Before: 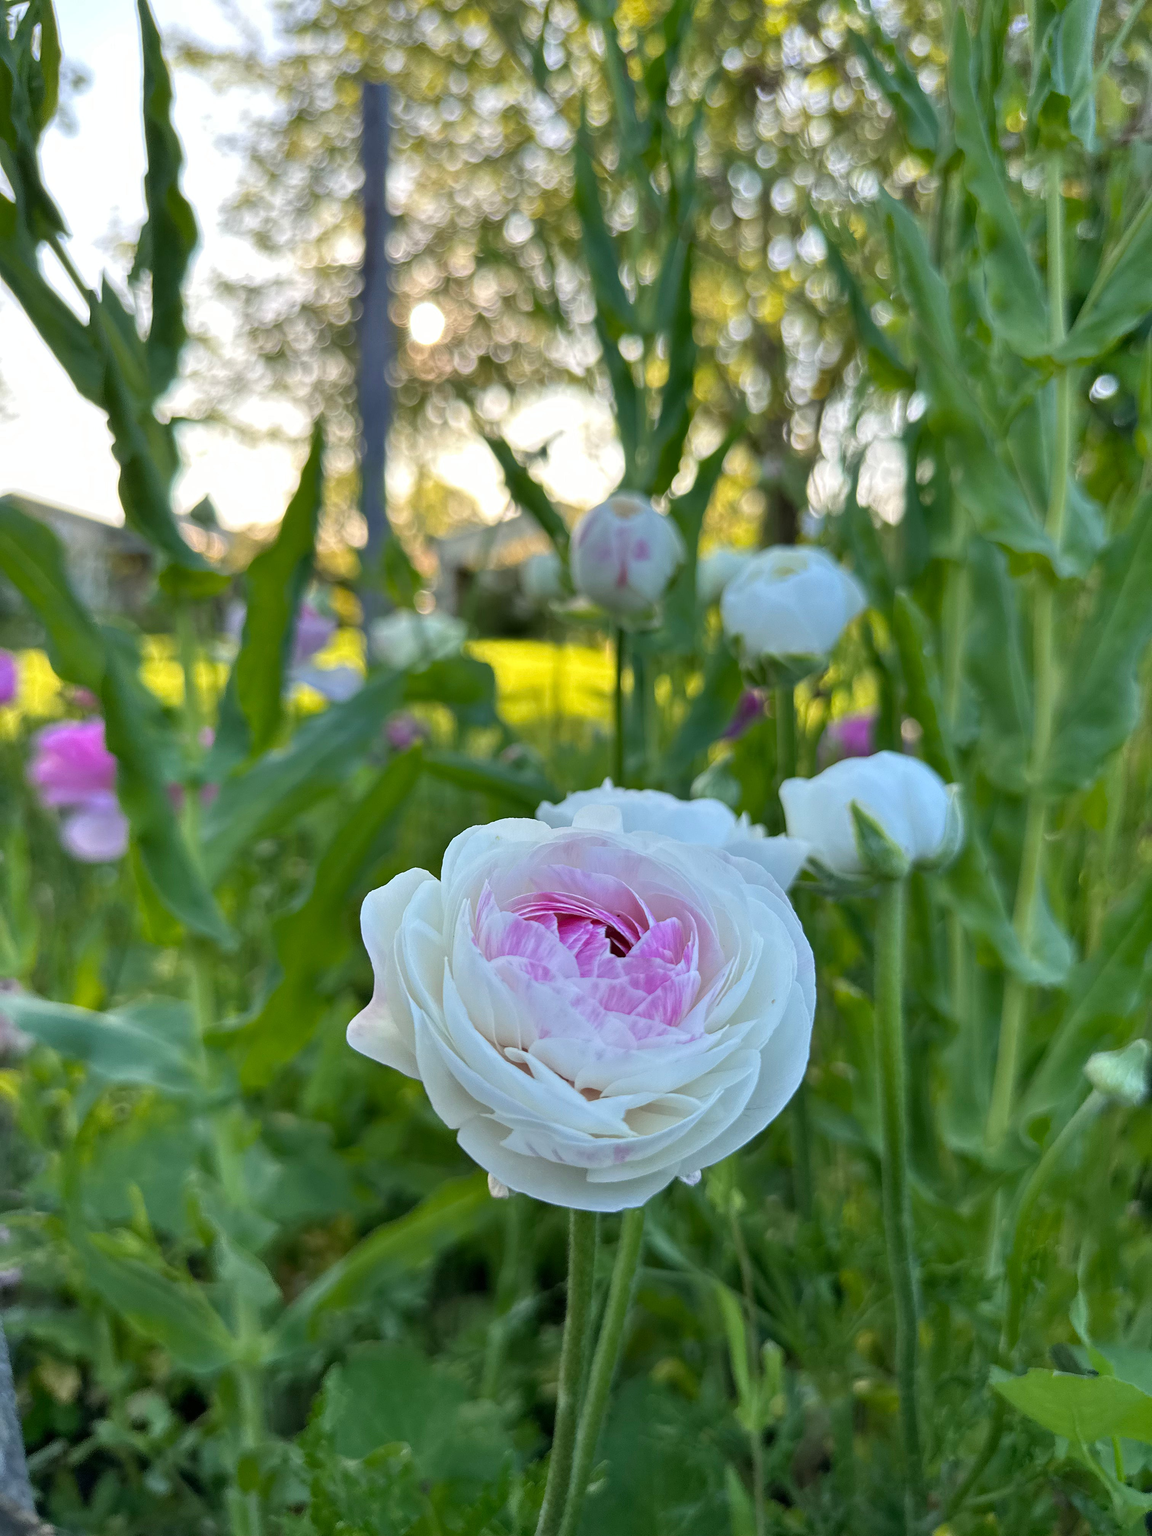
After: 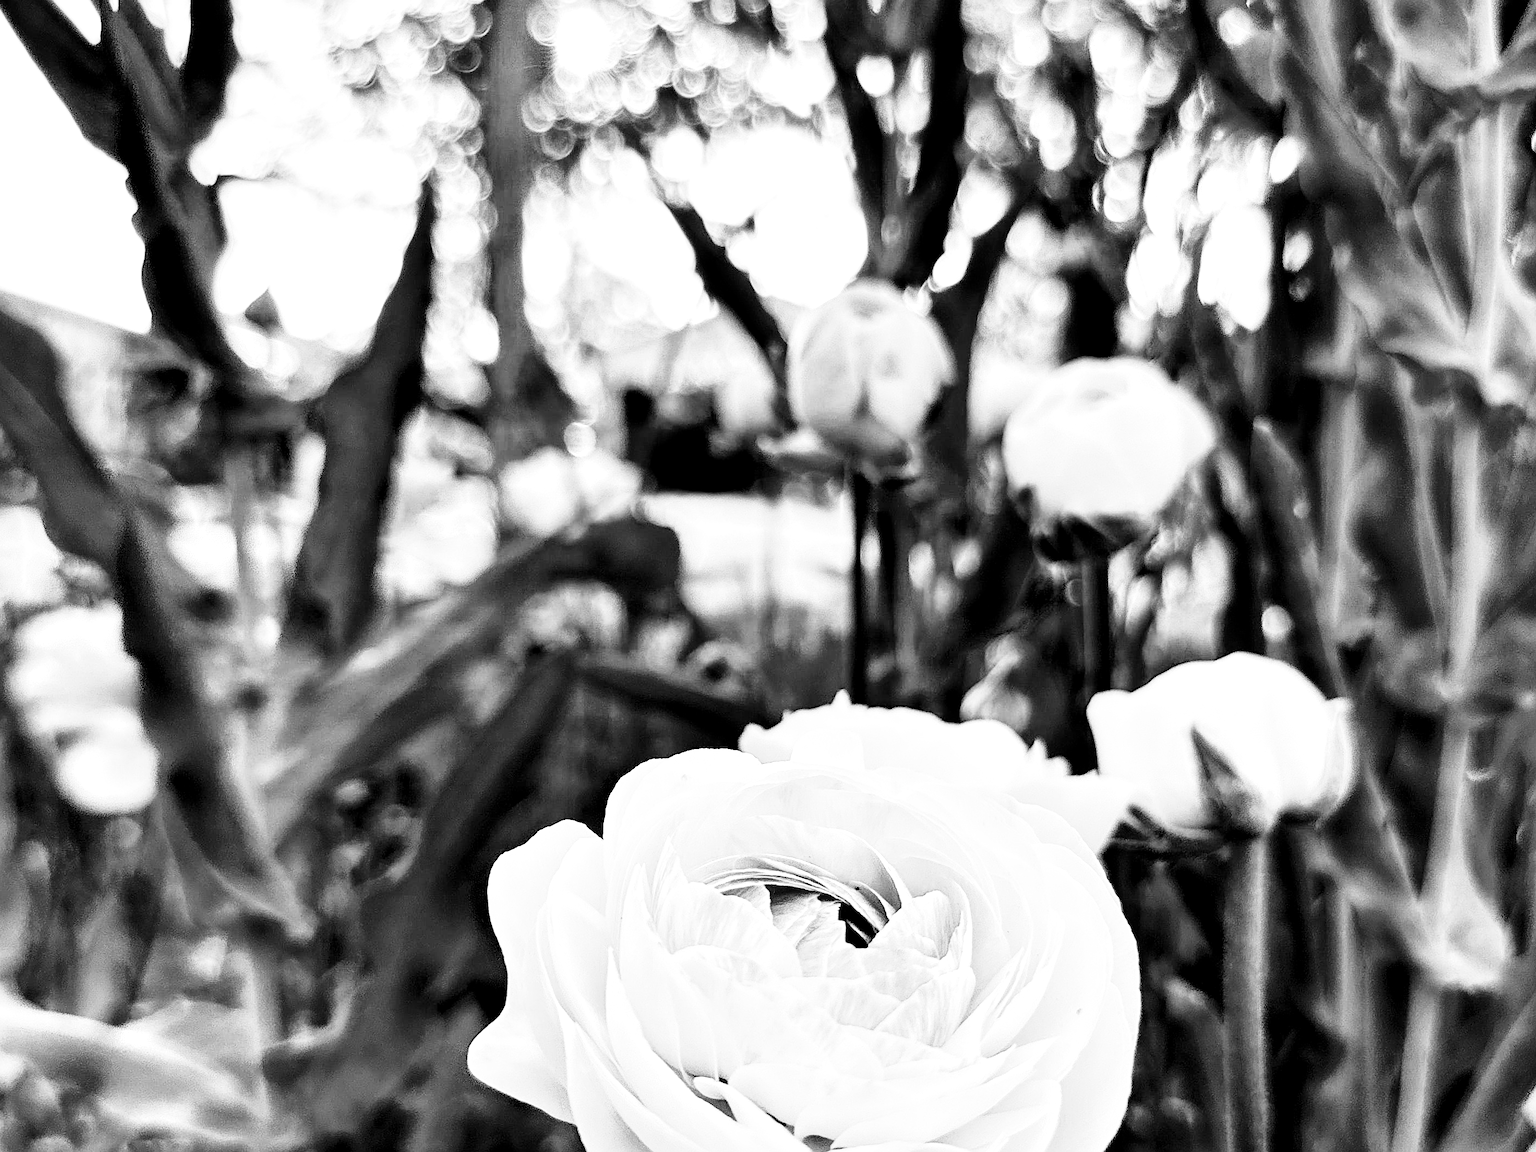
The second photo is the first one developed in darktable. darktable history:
rgb curve: curves: ch0 [(0, 0) (0.21, 0.15) (0.24, 0.21) (0.5, 0.75) (0.75, 0.96) (0.89, 0.99) (1, 1)]; ch1 [(0, 0.02) (0.21, 0.13) (0.25, 0.2) (0.5, 0.67) (0.75, 0.9) (0.89, 0.97) (1, 1)]; ch2 [(0, 0.02) (0.21, 0.13) (0.25, 0.2) (0.5, 0.67) (0.75, 0.9) (0.89, 0.97) (1, 1)], compensate middle gray true
color calibration: output gray [0.246, 0.254, 0.501, 0], gray › normalize channels true, illuminant same as pipeline (D50), adaptation XYZ, x 0.346, y 0.359, gamut compression 0
local contrast: mode bilateral grid, contrast 20, coarseness 50, detail 150%, midtone range 0.2
crop: left 1.744%, top 19.225%, right 5.069%, bottom 28.357%
contrast brightness saturation: contrast 0.01, saturation -0.05
exposure: black level correction 0.04, exposure 0.5 EV, compensate highlight preservation false
sharpen: on, module defaults
color zones: curves: ch0 [(0, 0.6) (0.129, 0.585) (0.193, 0.596) (0.429, 0.5) (0.571, 0.5) (0.714, 0.5) (0.857, 0.5) (1, 0.6)]; ch1 [(0, 0.453) (0.112, 0.245) (0.213, 0.252) (0.429, 0.233) (0.571, 0.231) (0.683, 0.242) (0.857, 0.296) (1, 0.453)]
